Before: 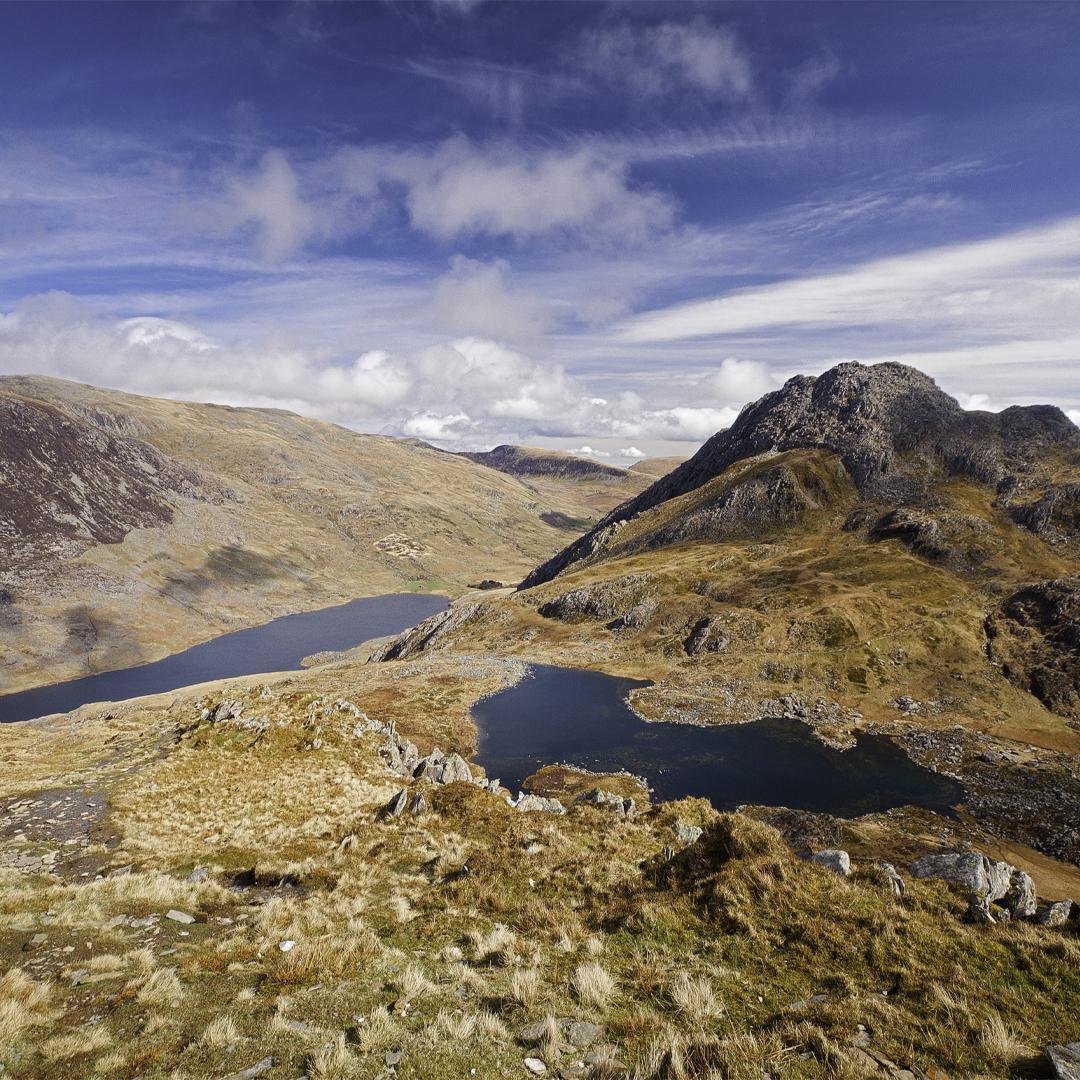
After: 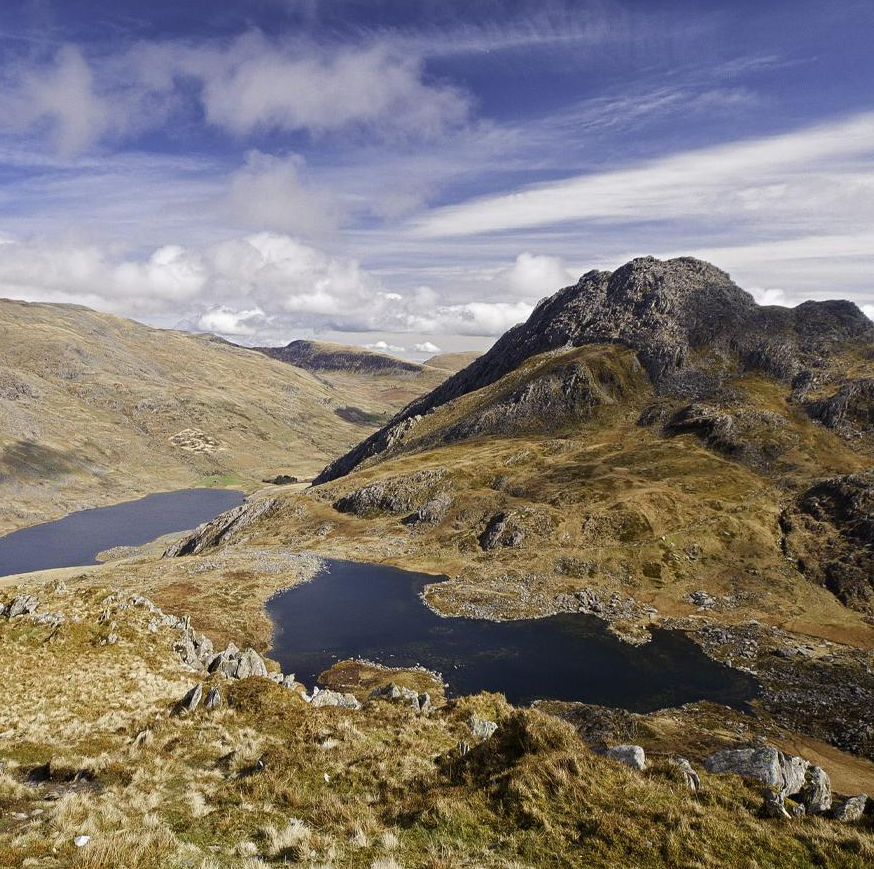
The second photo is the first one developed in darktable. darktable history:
crop: left 19.046%, top 9.752%, right 0%, bottom 9.778%
